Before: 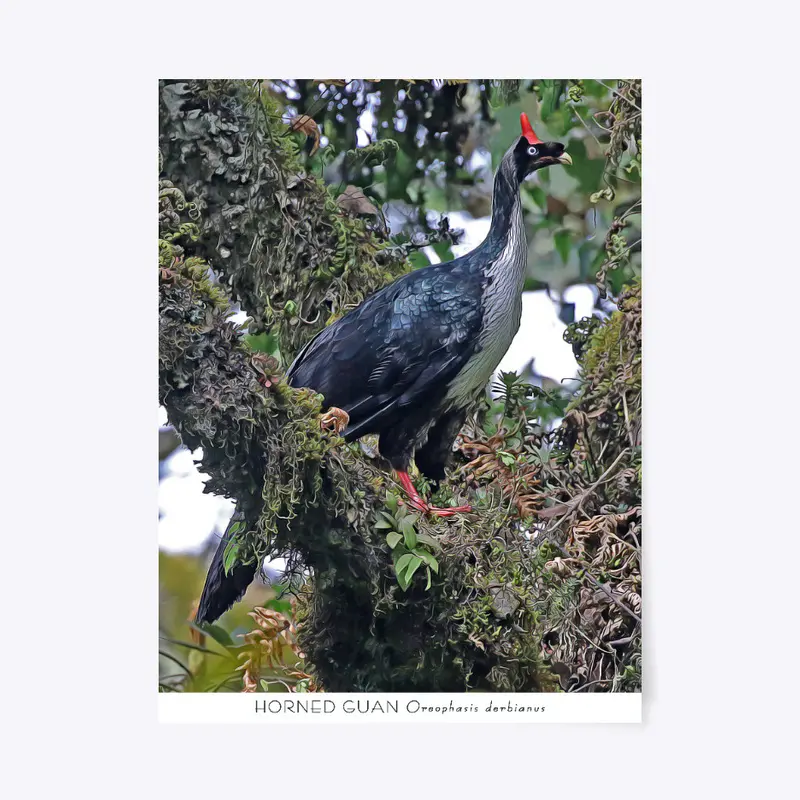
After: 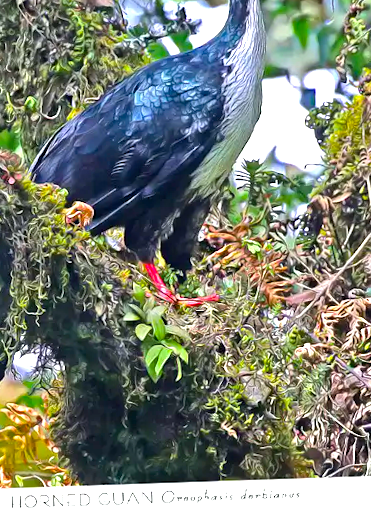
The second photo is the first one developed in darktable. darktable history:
exposure: exposure 0.493 EV, compensate highlight preservation false
color balance rgb: linear chroma grading › global chroma 20%, perceptual saturation grading › global saturation 25%, perceptual brilliance grading › global brilliance 20%, global vibrance 20%
rotate and perspective: rotation -2.12°, lens shift (vertical) 0.009, lens shift (horizontal) -0.008, automatic cropping original format, crop left 0.036, crop right 0.964, crop top 0.05, crop bottom 0.959
crop: left 31.379%, top 24.658%, right 20.326%, bottom 6.628%
color zones: curves: ch1 [(0, 0.523) (0.143, 0.545) (0.286, 0.52) (0.429, 0.506) (0.571, 0.503) (0.714, 0.503) (0.857, 0.508) (1, 0.523)]
